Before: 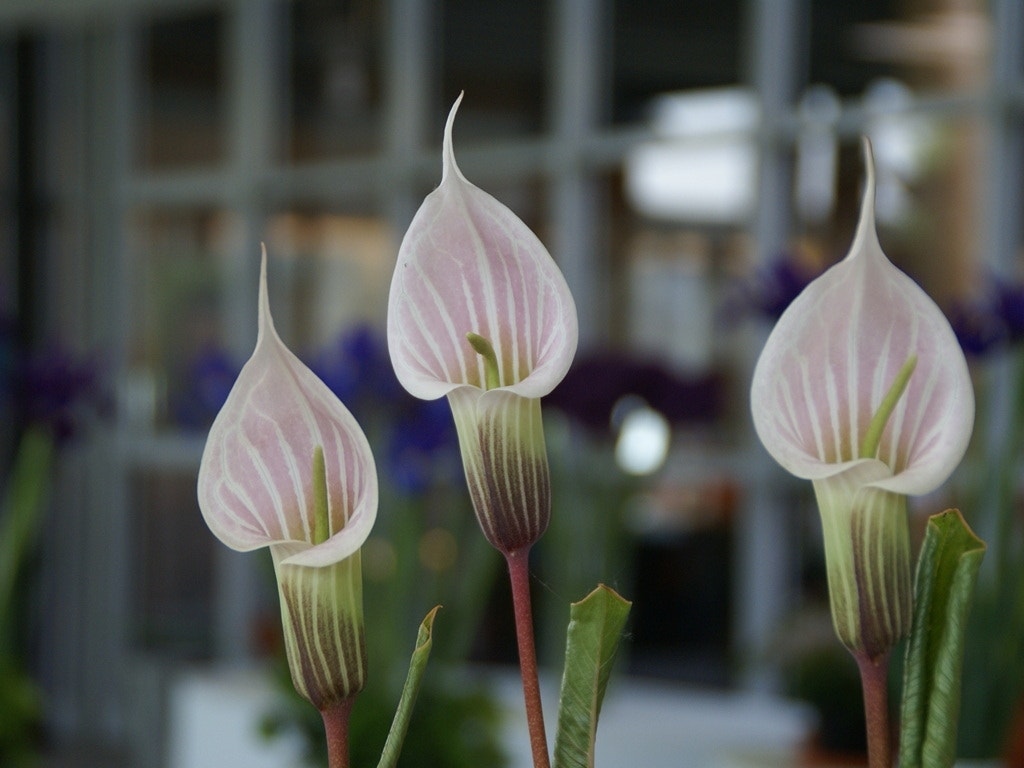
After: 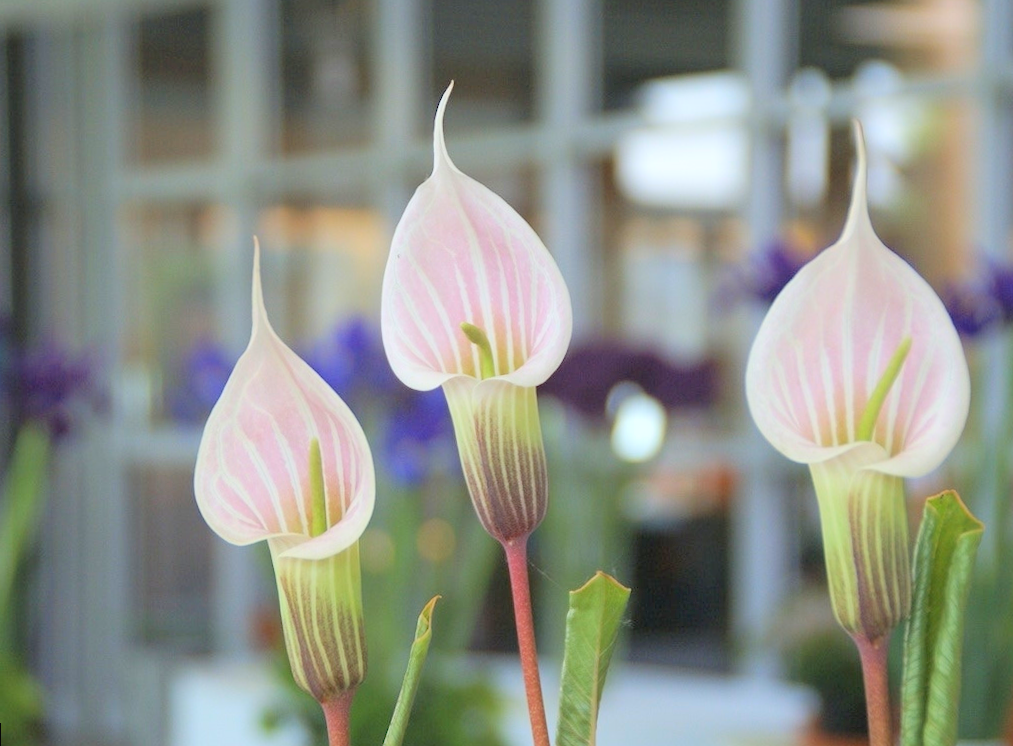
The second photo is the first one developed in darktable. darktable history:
exposure: black level correction 0, exposure 1.75 EV, compensate exposure bias true, compensate highlight preservation false
global tonemap: drago (0.7, 100)
rotate and perspective: rotation -1°, crop left 0.011, crop right 0.989, crop top 0.025, crop bottom 0.975
